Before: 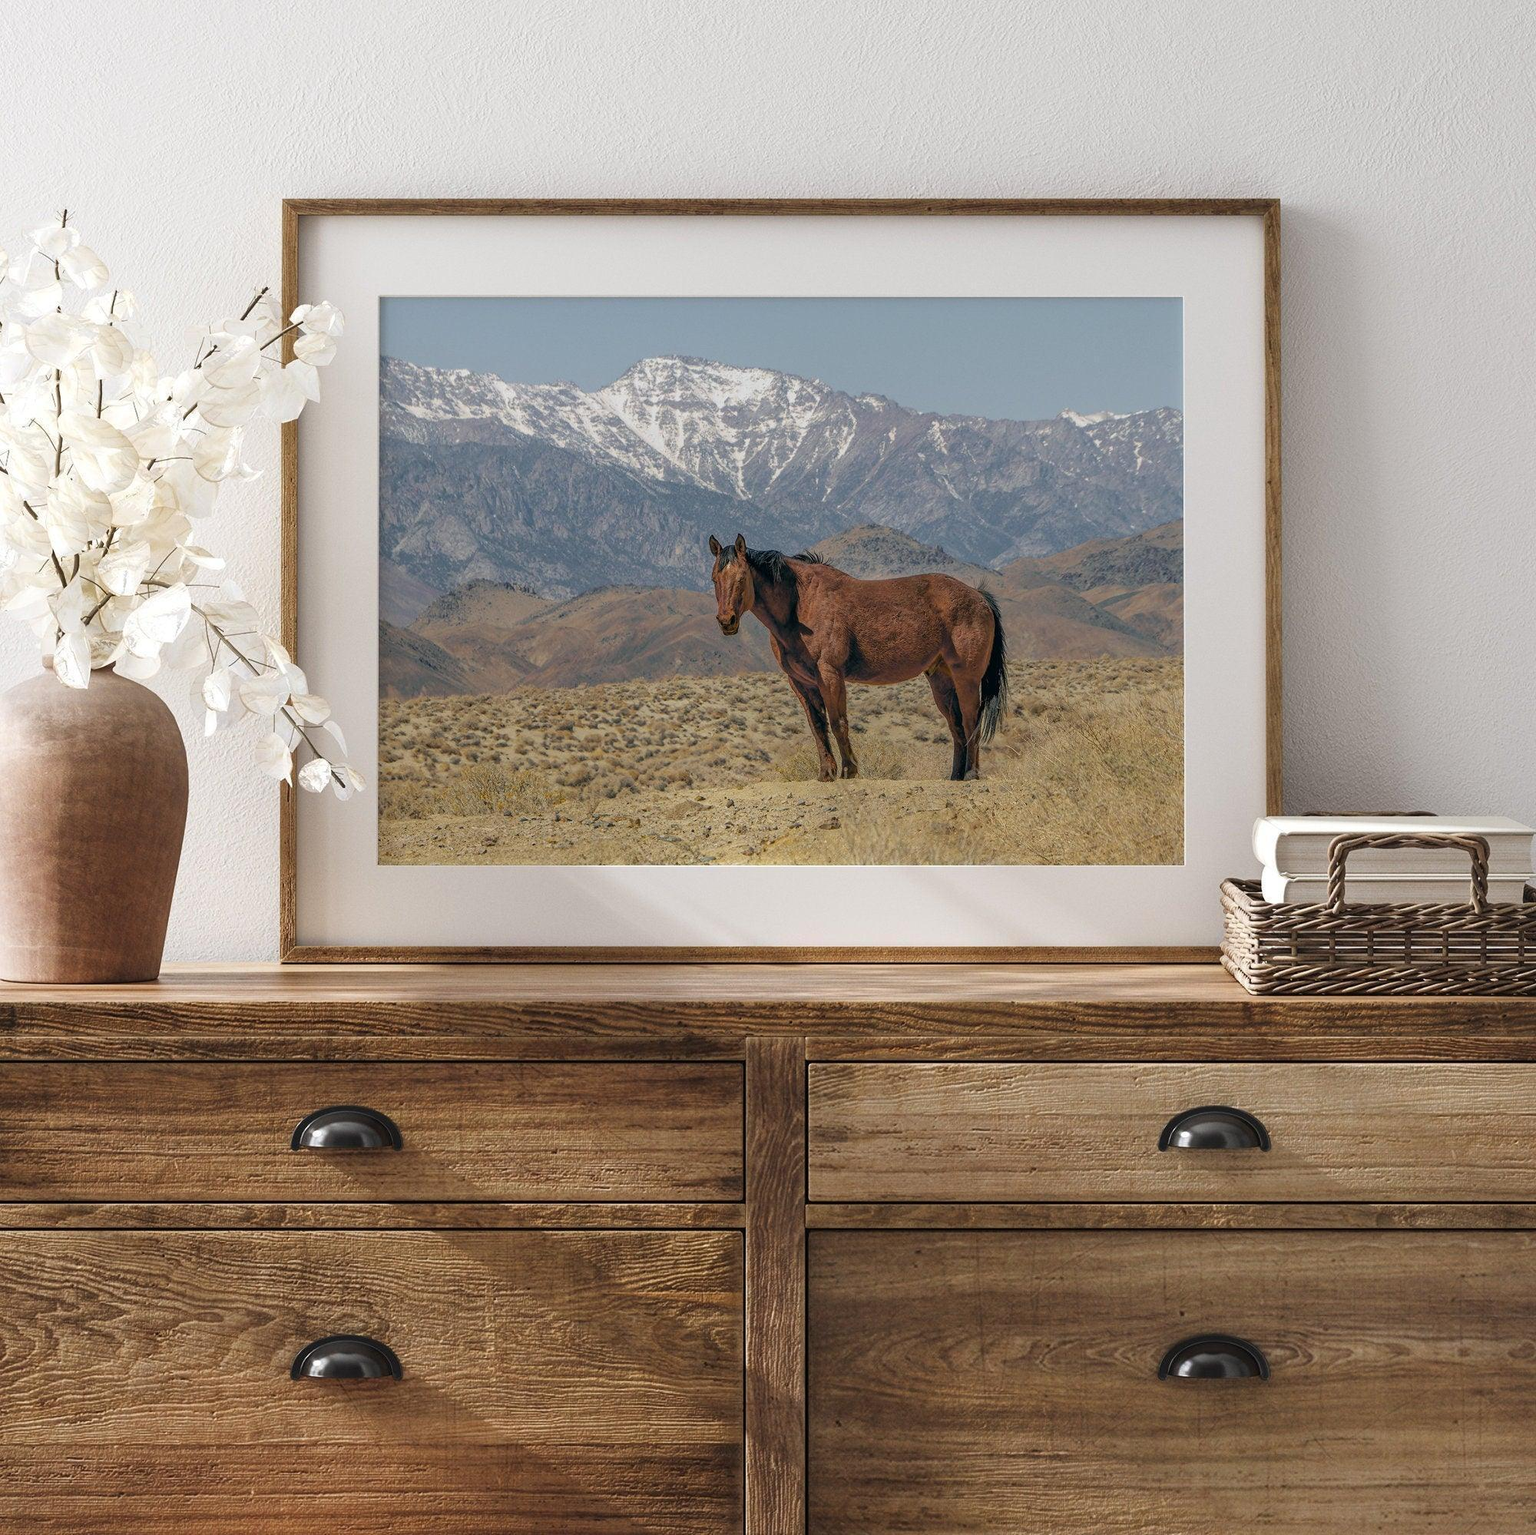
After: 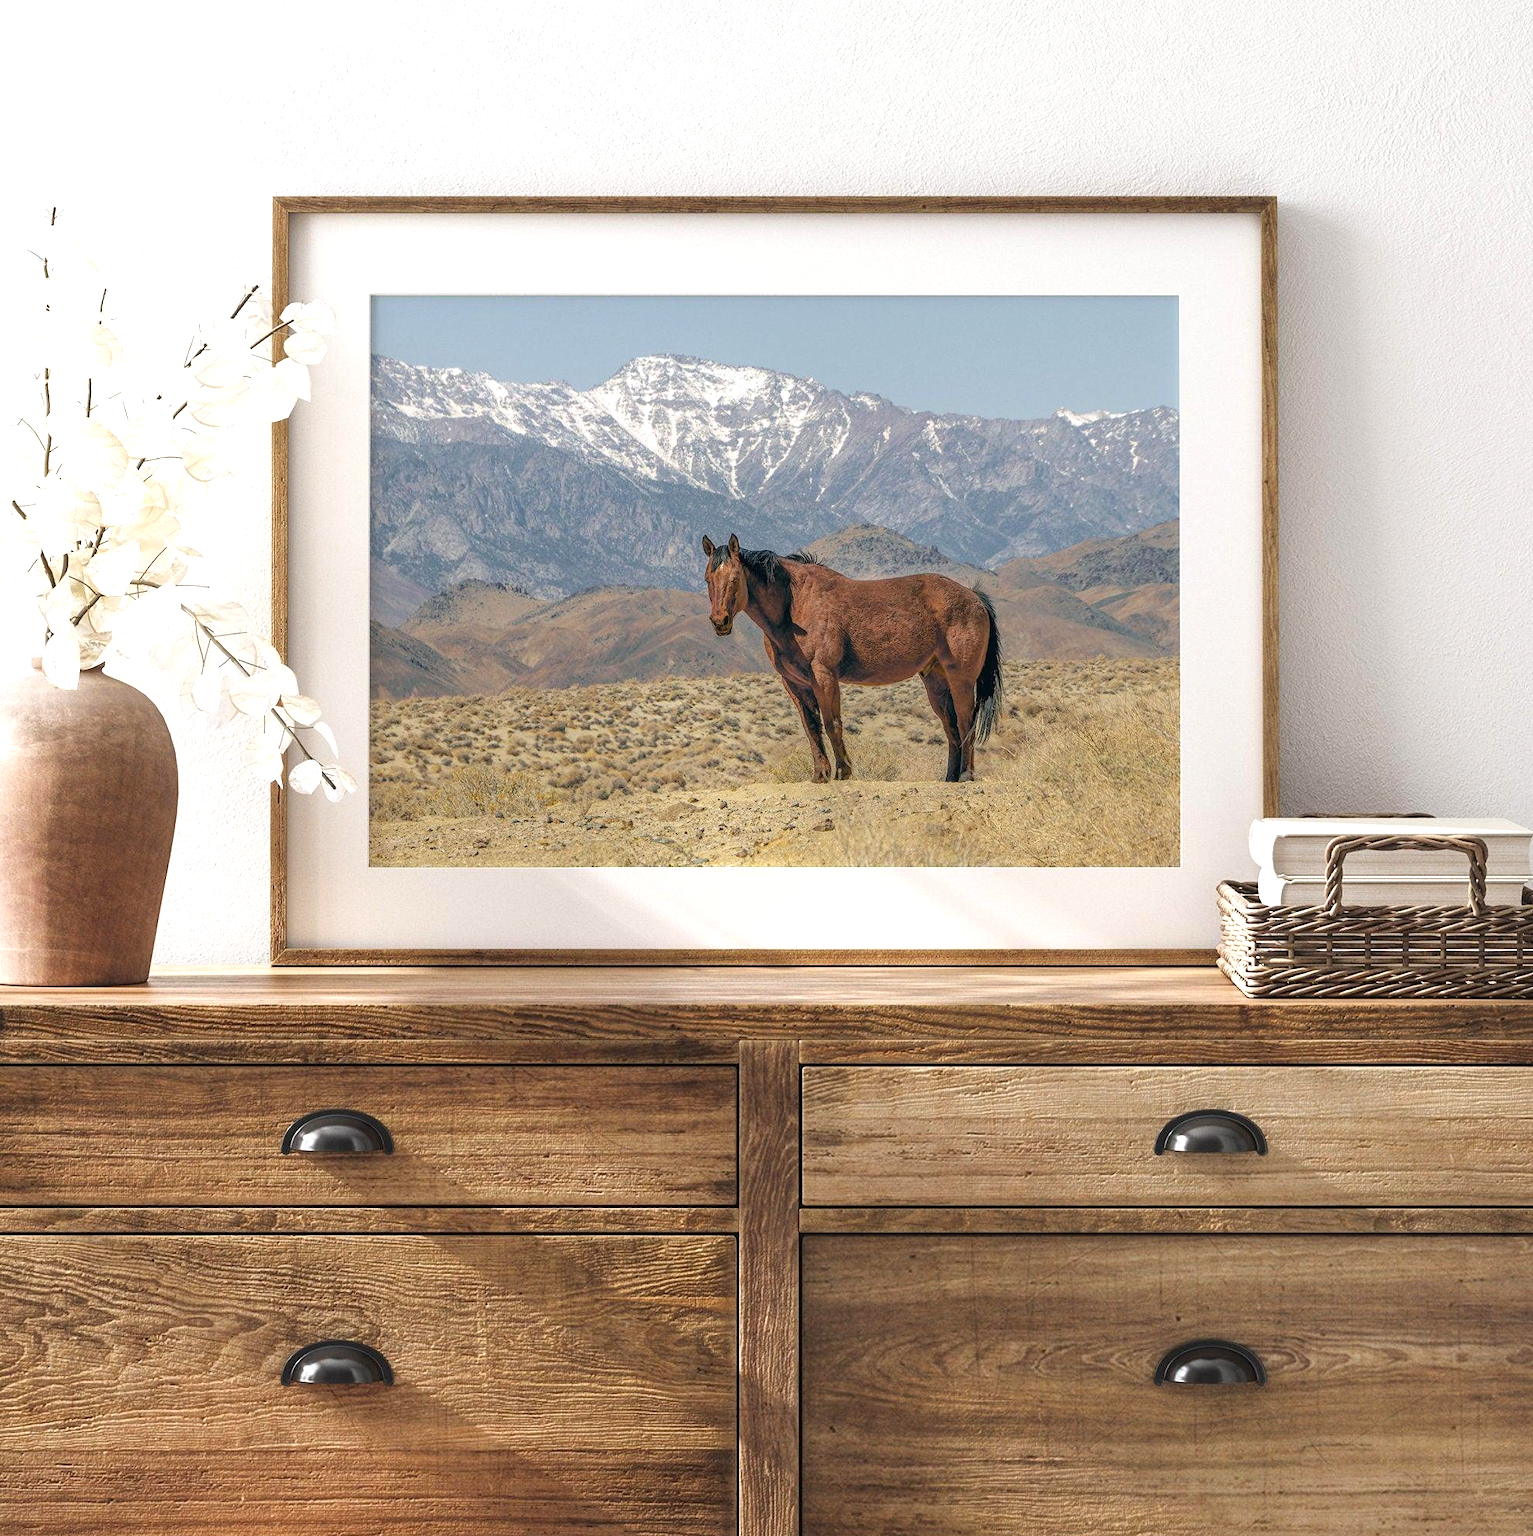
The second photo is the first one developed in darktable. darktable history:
crop and rotate: left 0.752%, top 0.269%, bottom 0.32%
exposure: exposure 0.609 EV, compensate highlight preservation false
